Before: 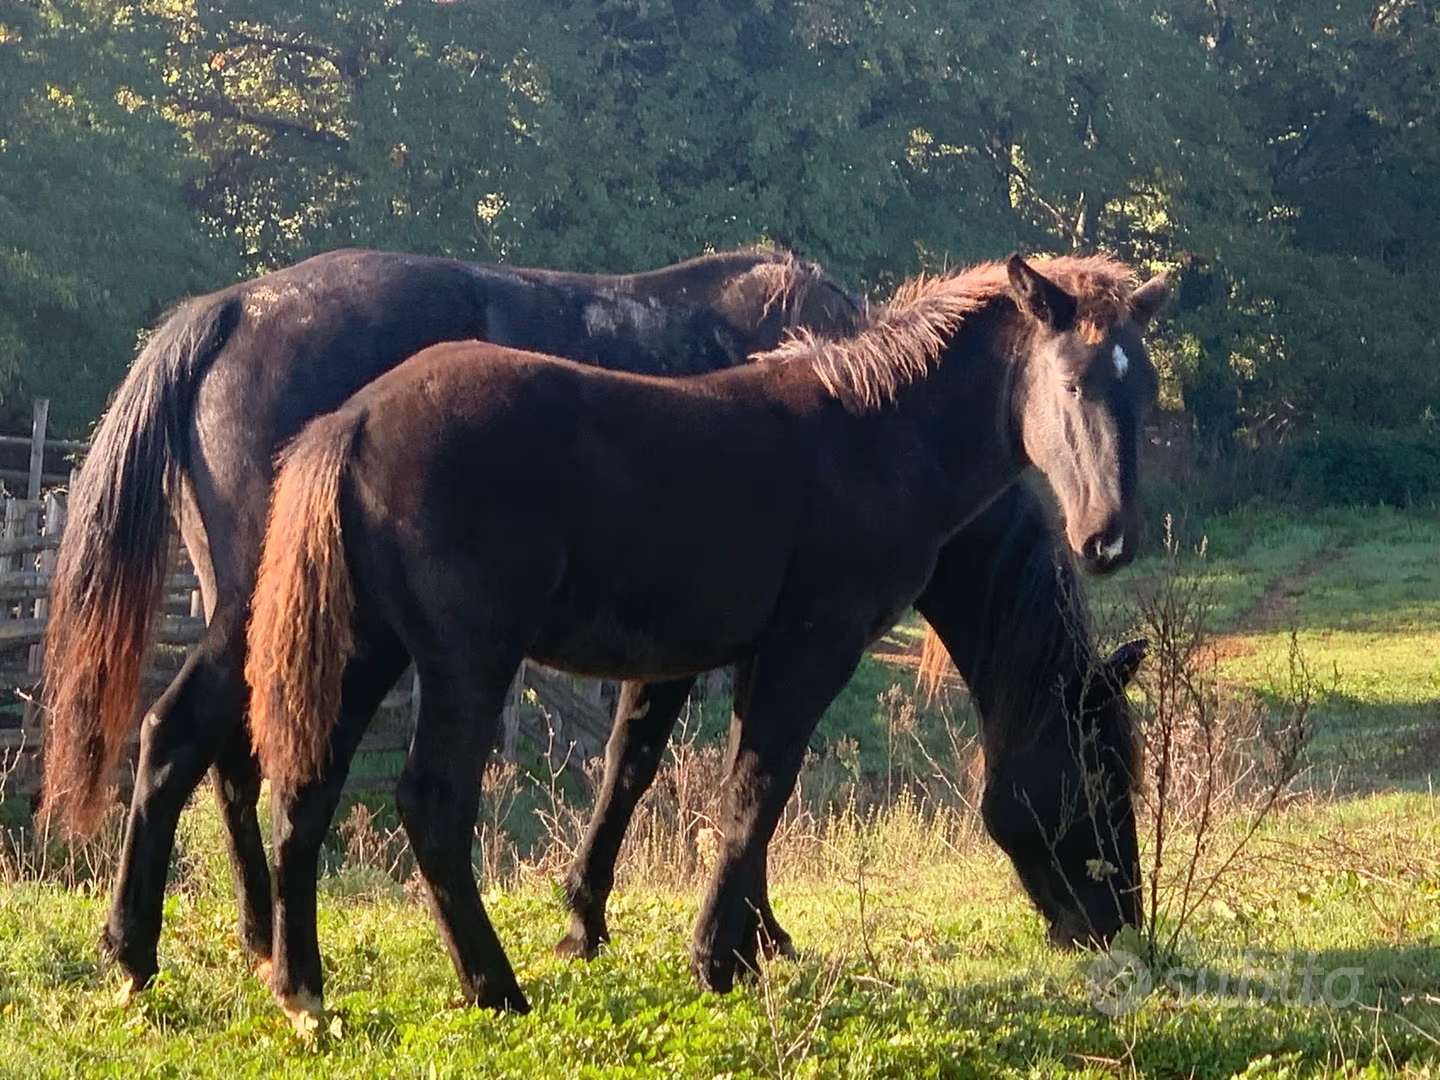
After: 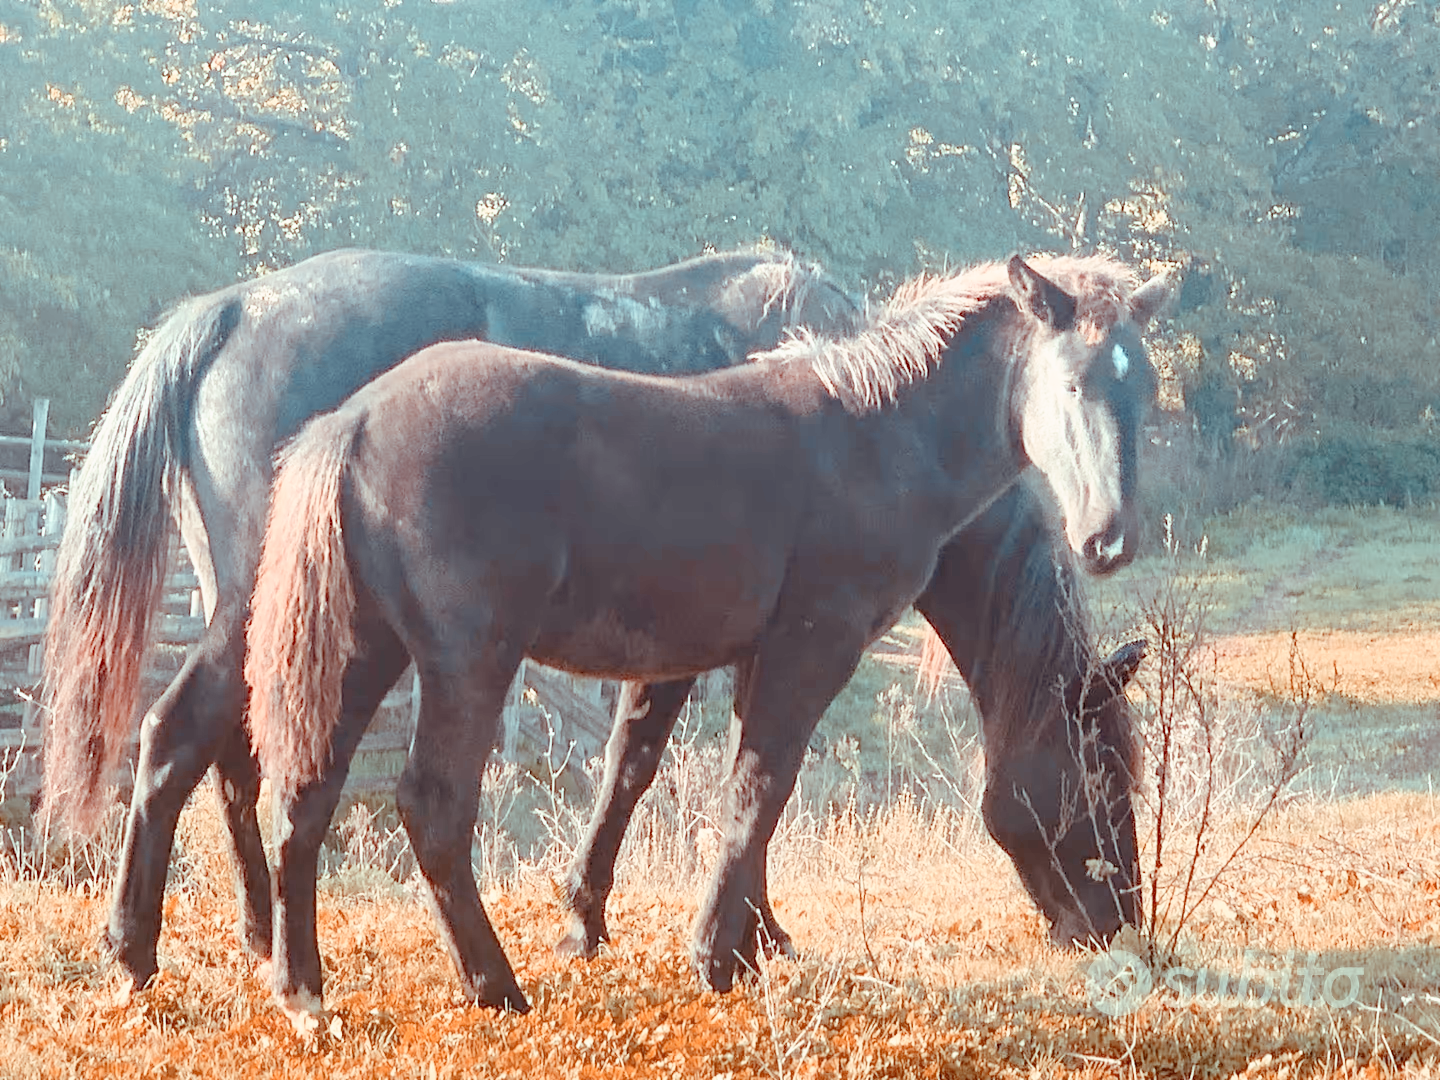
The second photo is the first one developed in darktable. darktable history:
tone curve: curves: ch0 [(0, 0) (0.003, 0.002) (0.011, 0.009) (0.025, 0.02) (0.044, 0.036) (0.069, 0.057) (0.1, 0.081) (0.136, 0.115) (0.177, 0.153) (0.224, 0.202) (0.277, 0.264) (0.335, 0.333) (0.399, 0.409) (0.468, 0.491) (0.543, 0.58) (0.623, 0.675) (0.709, 0.777) (0.801, 0.88) (0.898, 0.98) (1, 1)], preserve colors none
color look up table: target L [89.11, 79.28, 48.86, 47.8, 34.74, 27.99, 197.97, 92.08, 90.1, 59.56, 56.6, 80.68, 56.24, 52.28, 64.49, 66.9, 48.45, 50.24, 60.58, 50.79, 38.95, 30.14, 86.23, 80.76, 80.53, 74.78, 63.32, 62.05, 64.39, 68.1, 46, 53.19, 28.23, 30.26, 41.83, 20.36, 17.34, 13.9, 11.16, 81.72, 81.88, 81.58, 81.28, 81.23, 82.22, 68.28, 69.72, 59.05, 52.92], target a [-11.31, -8.416, 25.17, -5.015, 5.114, 16.22, 0, -0.001, -8.951, 46.43, 45.86, -5.276, 53.92, 51.47, 15.19, -5.13, 54.15, 48.5, 26.42, 41.8, 46.02, 26.82, -9.731, -7.917, -8.084, -8.092, -15.73, 16.51, -5.736, -25.66, 7.151, -14.76, 11.02, 13.1, -1.847, 12.07, 15.08, 15.69, 15.14, -9.642, -14.47, -10.82, -10.19, -12.25, -13.15, -26.8, -32.78, -25.78, -17.22], target b [2.565, -1.155, 42.68, 18.36, 23.54, 24.54, 0.001, 0.006, 0.62, 58.75, 56.85, -0.506, 53.41, 54.81, 11, -1.792, 52.33, 33.57, 4.051, 24.92, 35.35, 20.63, 0.864, -1.334, -0.94, -1.384, -20.18, -5.722, -21.68, -35.62, 2.796, -36.13, 3.462, -6.911, -34.57, 4.307, 3.126, 1.857, 1.794, -1.072, -3.559, -2.721, -2.898, -2.868, -4.4, -8.152, -24.01, -25.41, -20.01], num patches 49
